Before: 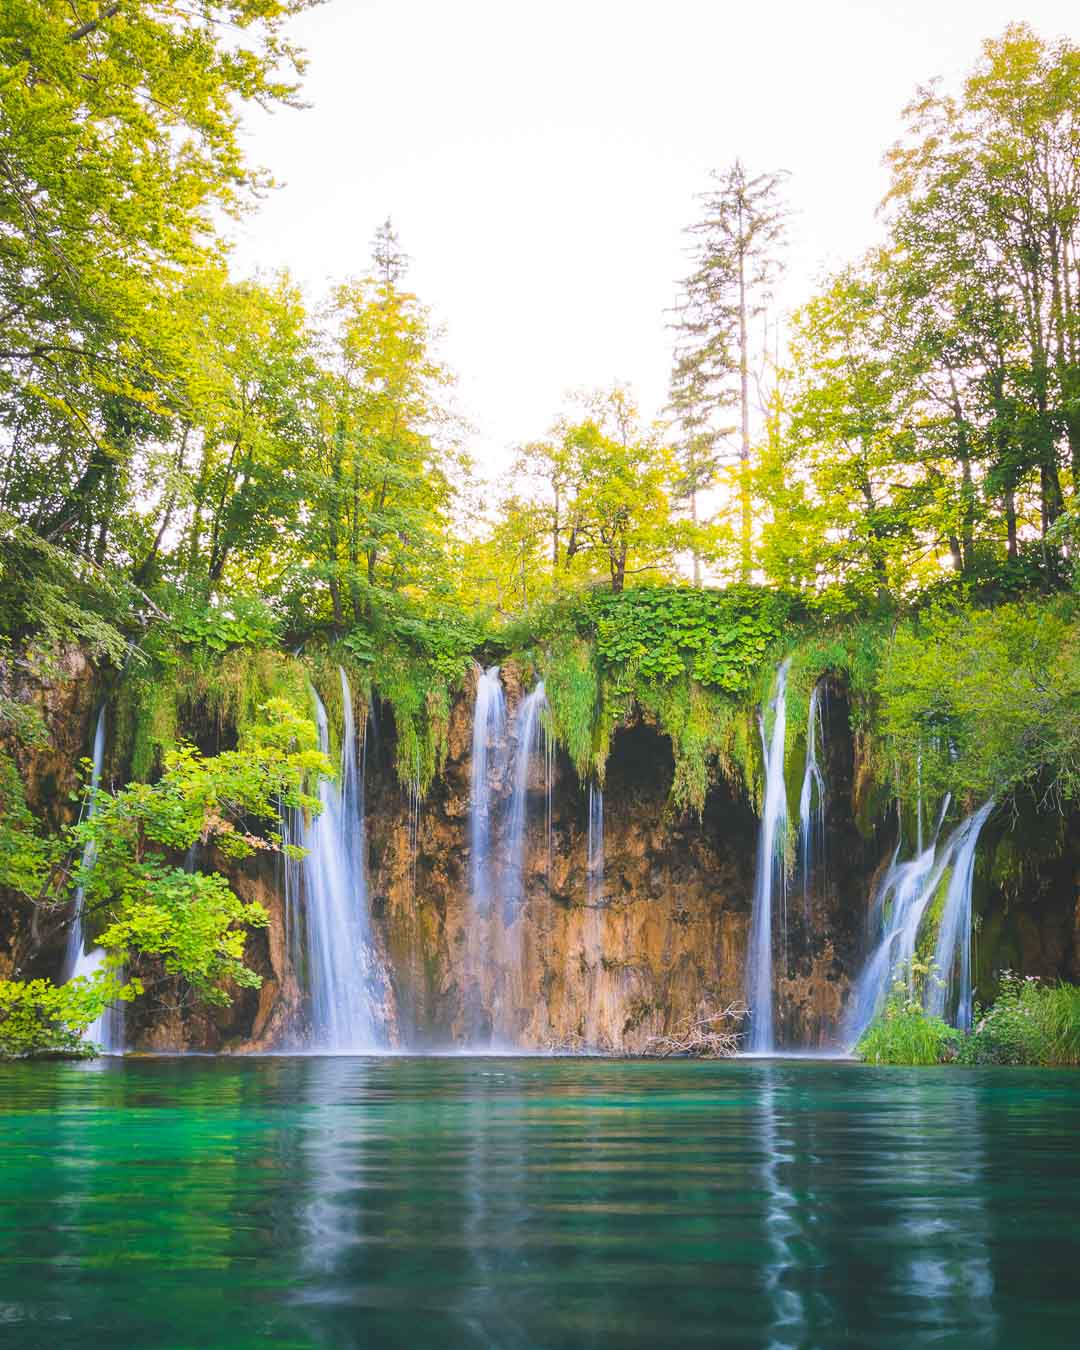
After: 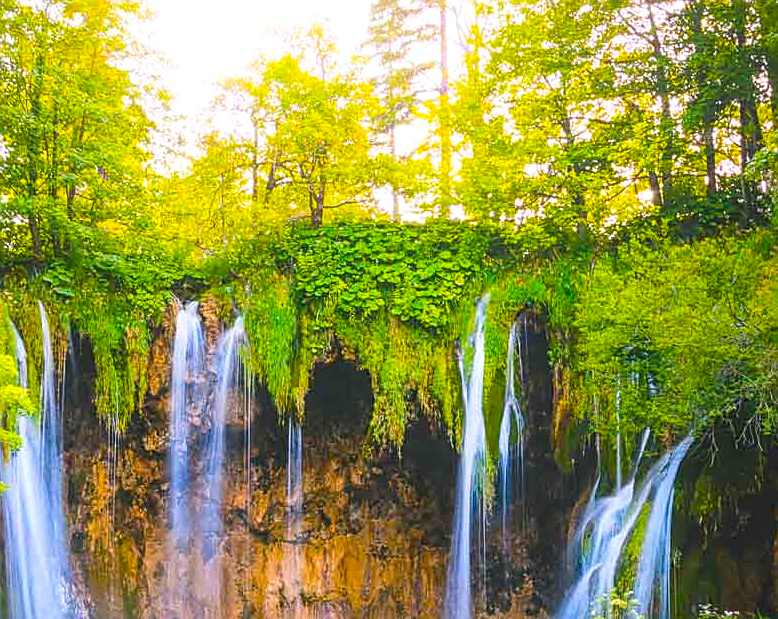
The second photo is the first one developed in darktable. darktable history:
color balance rgb: linear chroma grading › global chroma 15%, perceptual saturation grading › global saturation 30%
sharpen: on, module defaults
bloom: size 15%, threshold 97%, strength 7%
crop and rotate: left 27.938%, top 27.046%, bottom 27.046%
local contrast: detail 130%
